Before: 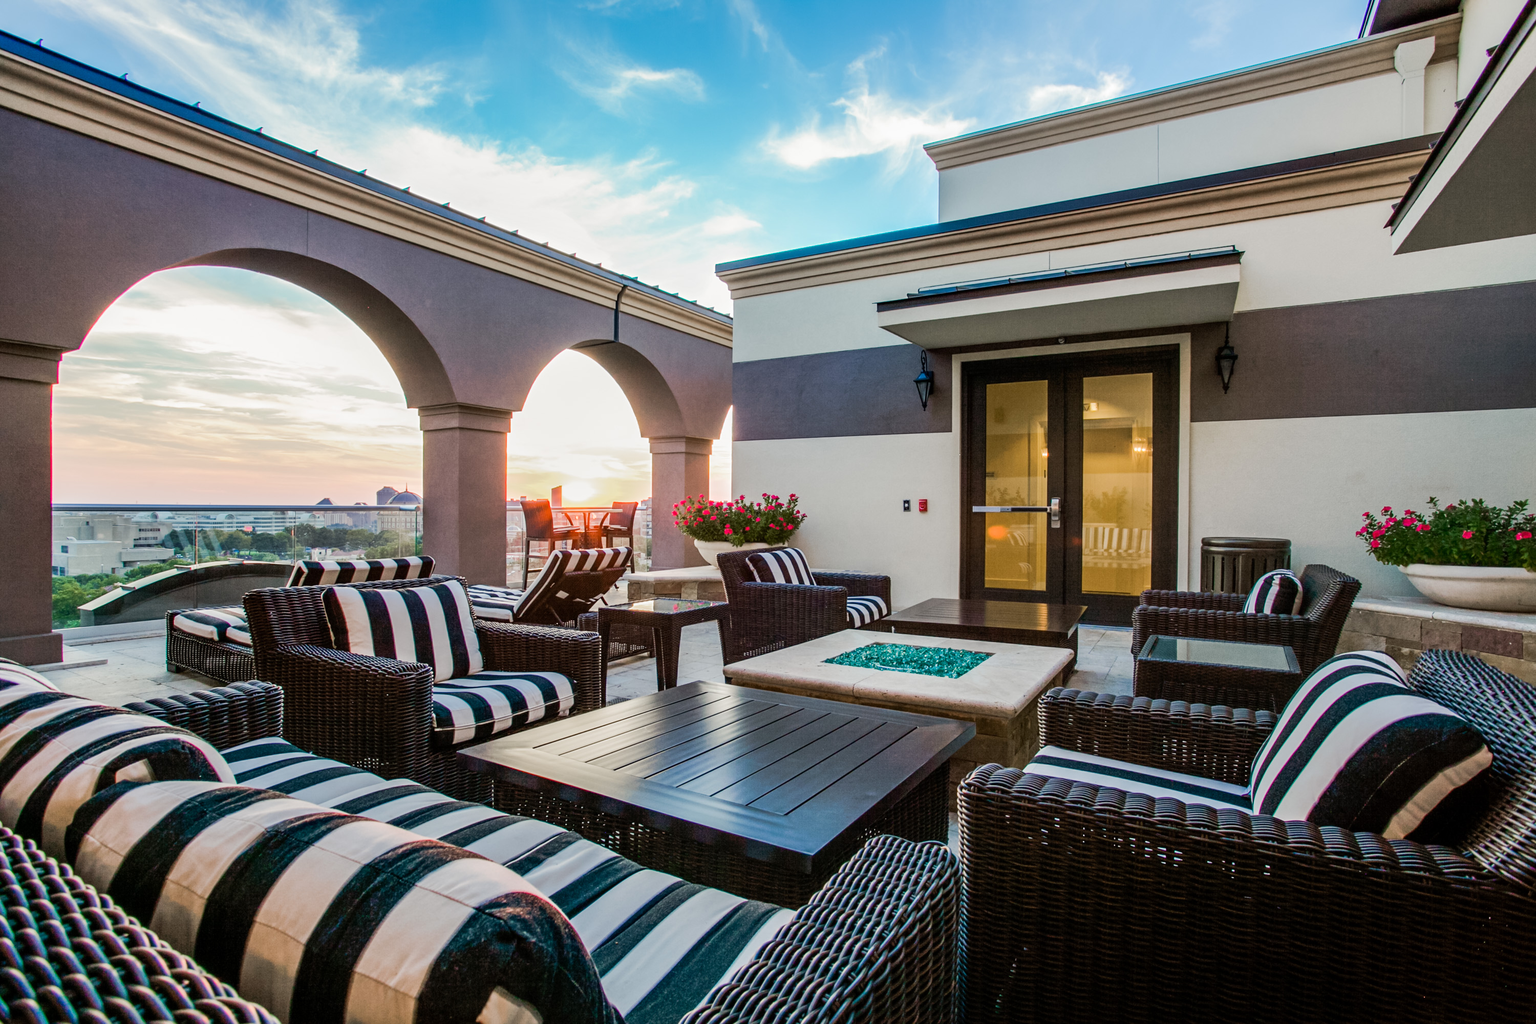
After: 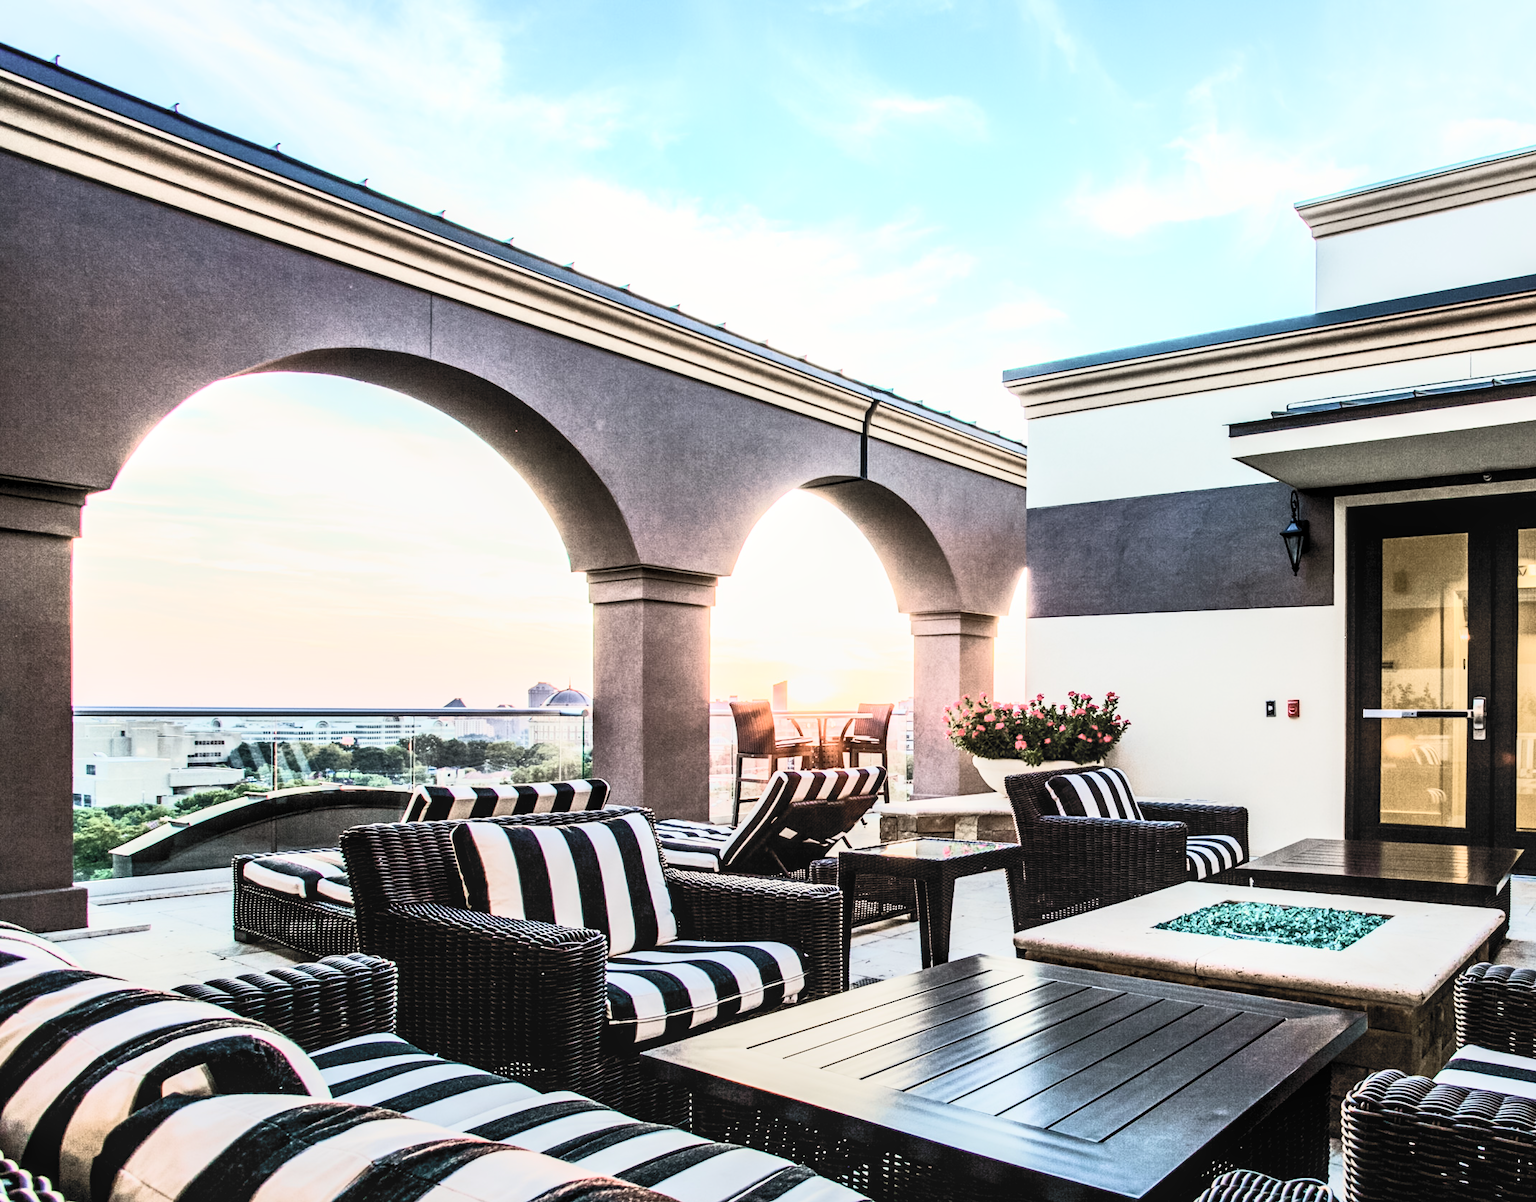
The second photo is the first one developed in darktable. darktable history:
contrast brightness saturation: contrast 0.587, brightness 0.572, saturation -0.339
local contrast: on, module defaults
filmic rgb: black relative exposure -6.31 EV, white relative exposure 2.8 EV, target black luminance 0%, hardness 4.58, latitude 68.32%, contrast 1.277, shadows ↔ highlights balance -3.4%, color science v6 (2022), iterations of high-quality reconstruction 0
crop: right 28.633%, bottom 16.16%
velvia: on, module defaults
